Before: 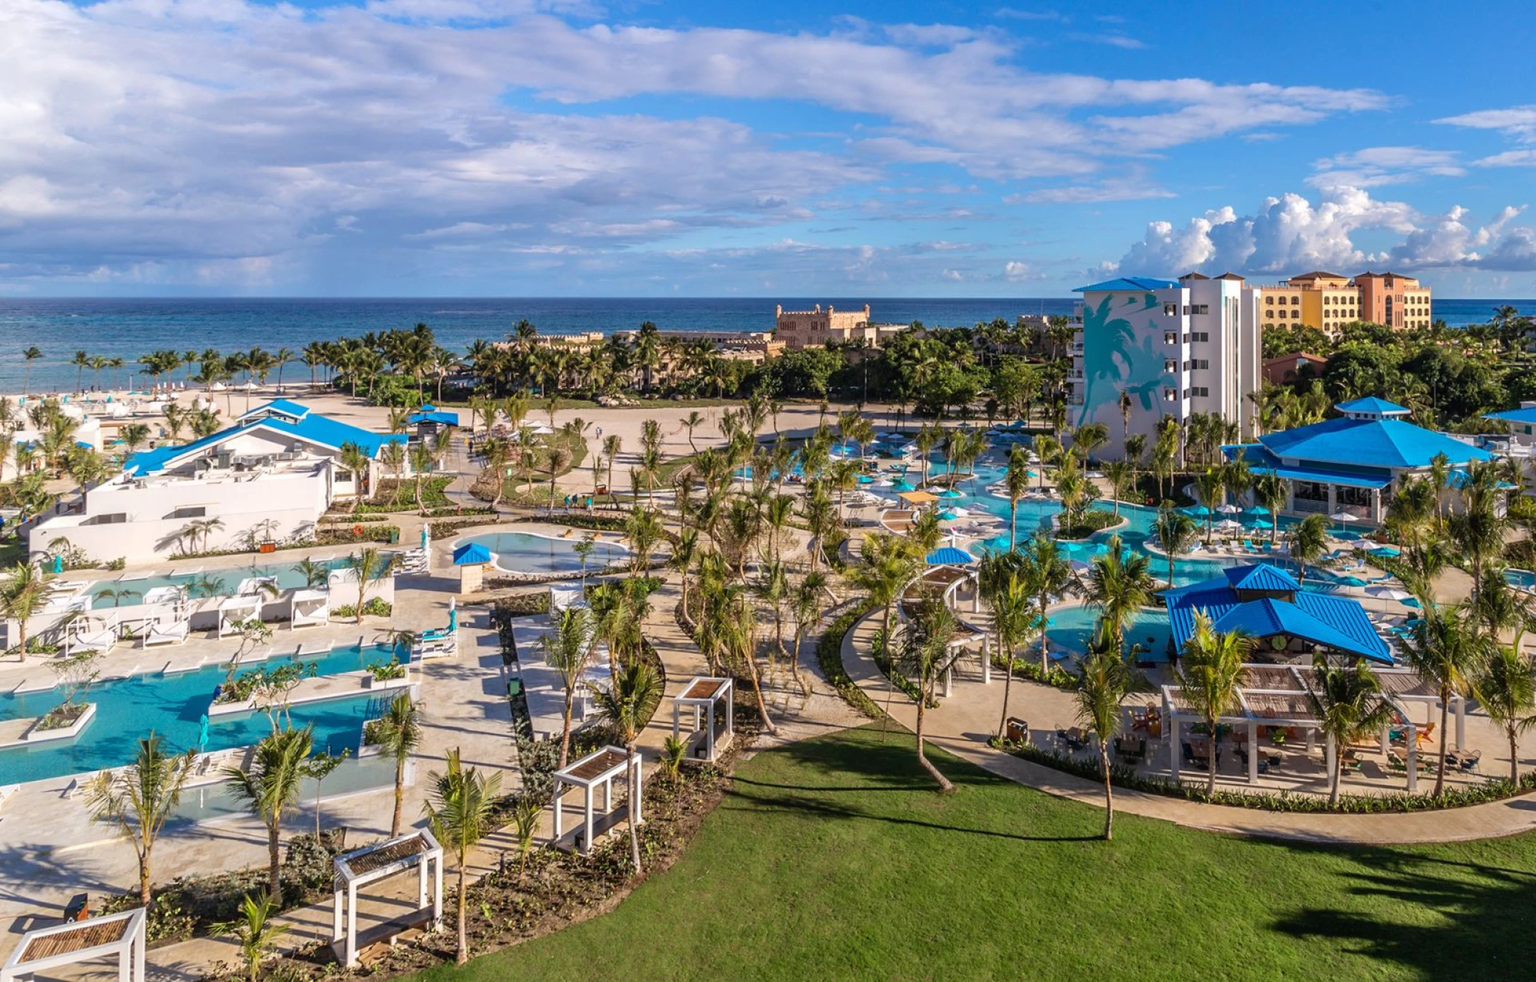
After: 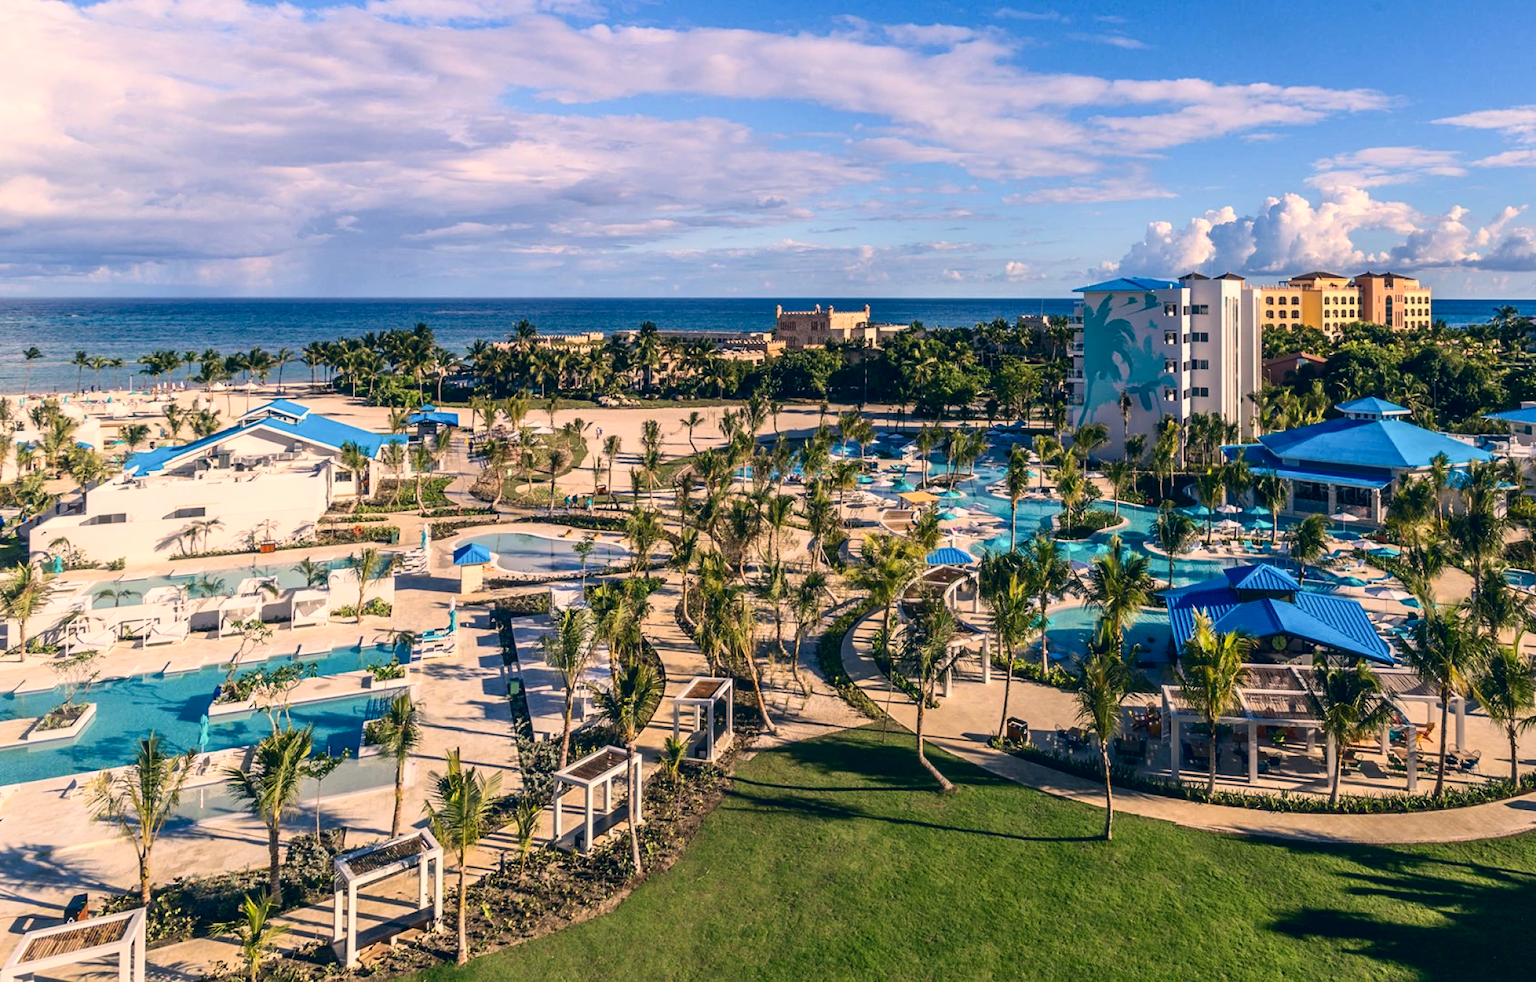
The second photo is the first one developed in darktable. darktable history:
contrast brightness saturation: contrast 0.22
color correction: highlights a* 10.32, highlights b* 14.66, shadows a* -9.59, shadows b* -15.02
